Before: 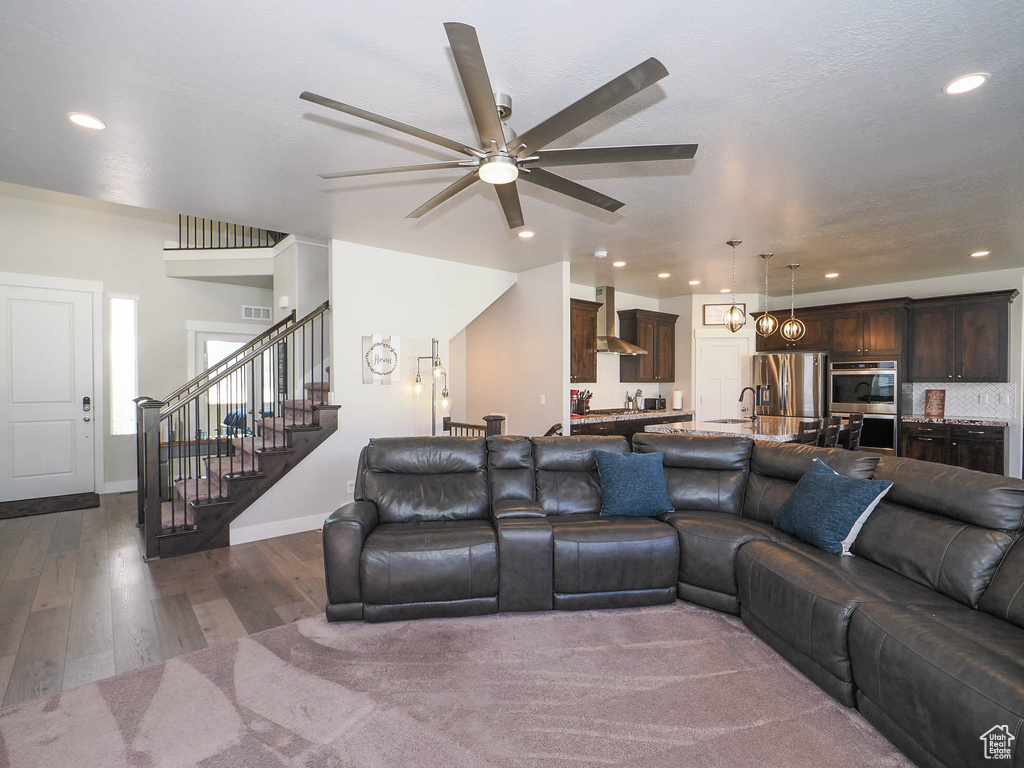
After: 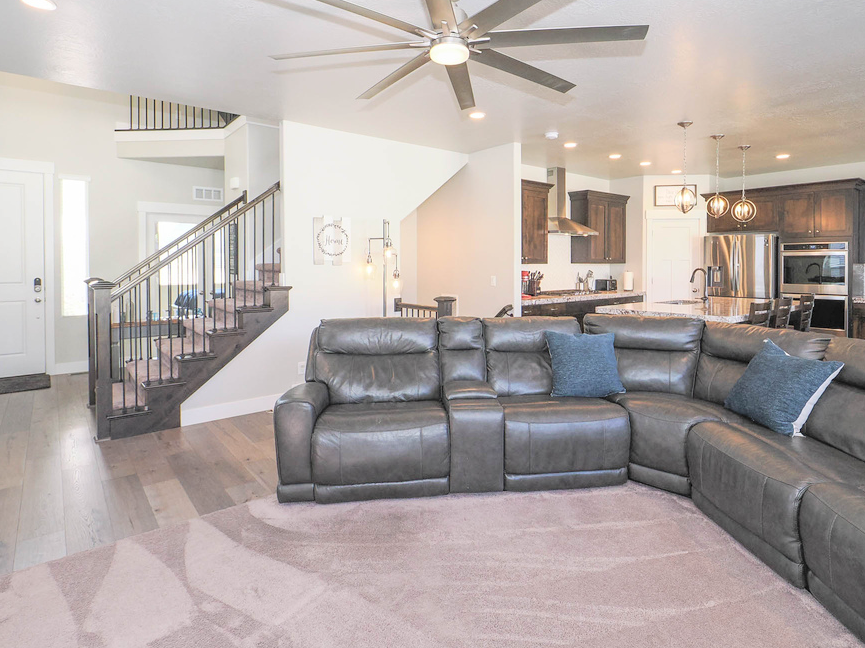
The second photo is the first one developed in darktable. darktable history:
global tonemap: drago (0.7, 100)
crop and rotate: left 4.842%, top 15.51%, right 10.668%
fill light: on, module defaults
